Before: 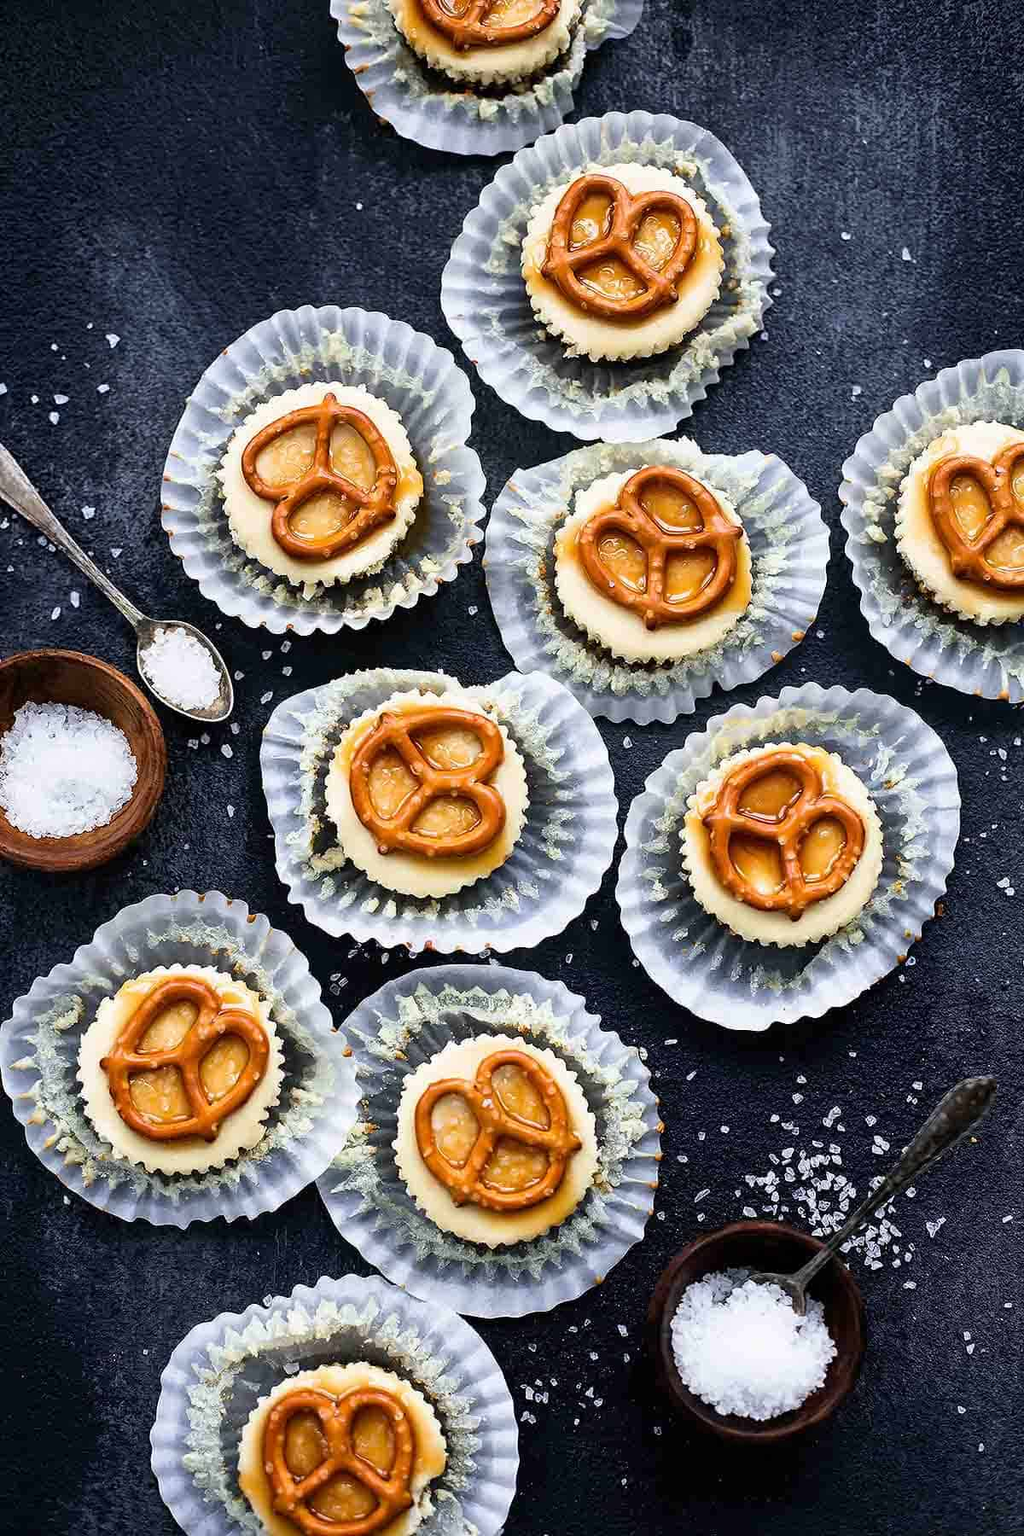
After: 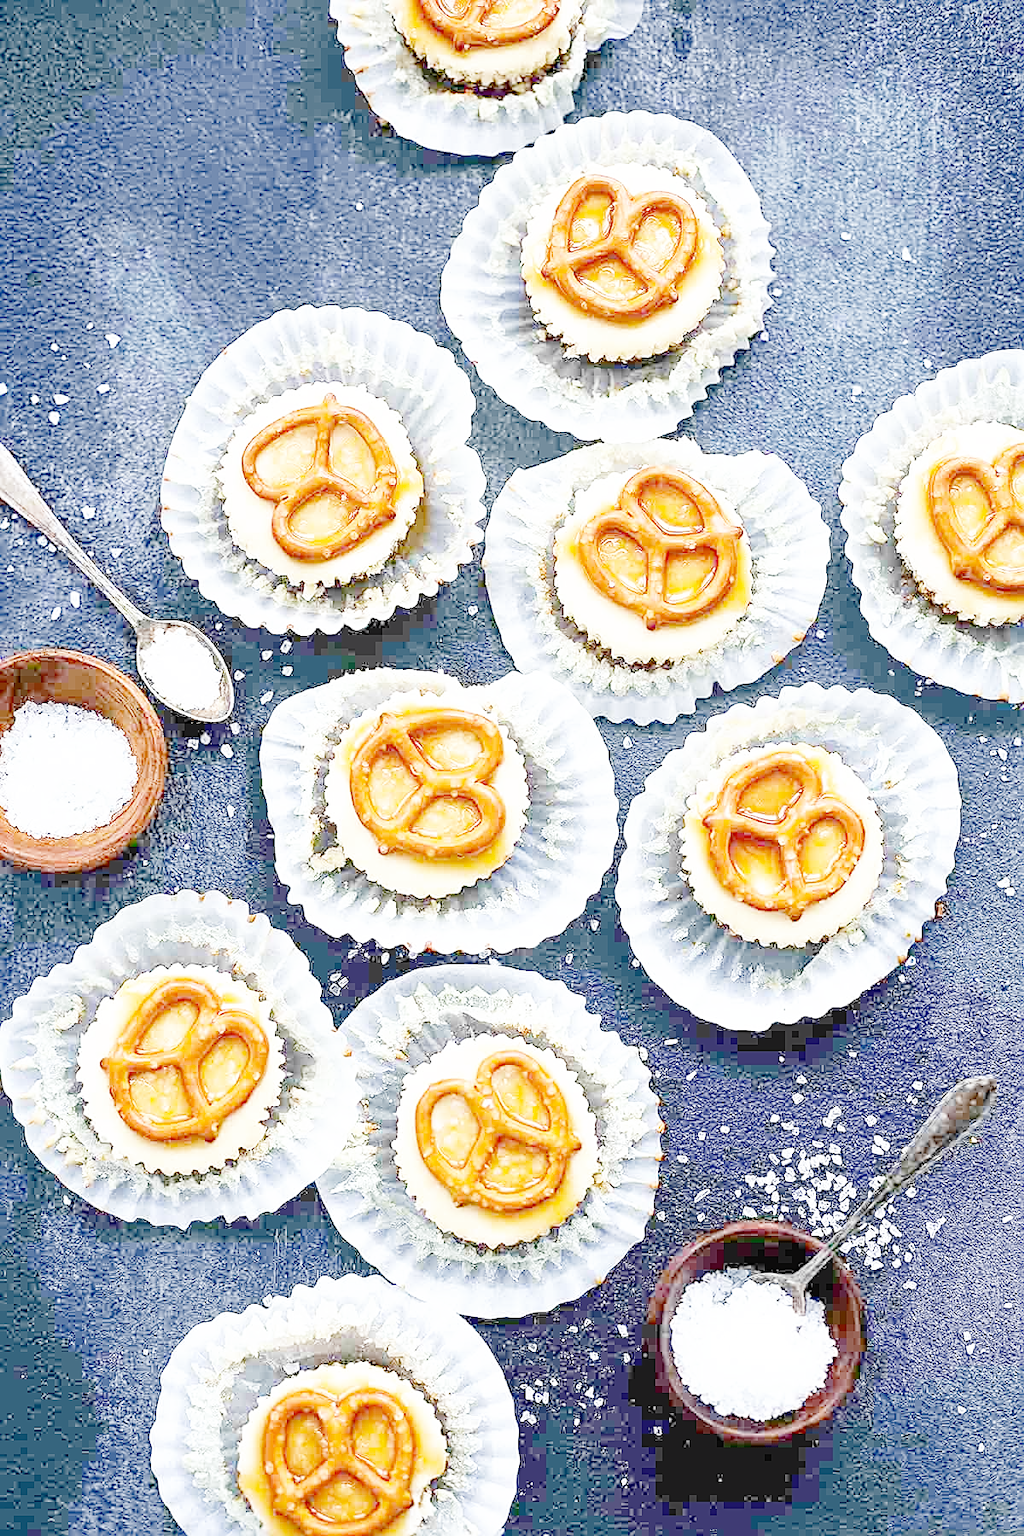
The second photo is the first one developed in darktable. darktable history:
sharpen: amount 0.6
base curve: curves: ch0 [(0, 0) (0.008, 0.007) (0.022, 0.029) (0.048, 0.089) (0.092, 0.197) (0.191, 0.399) (0.275, 0.534) (0.357, 0.65) (0.477, 0.78) (0.542, 0.833) (0.799, 0.973) (1, 1)], preserve colors none
color look up table: target L [81.66, 72.35, 62.32, 47.62, 200.04, 100.14, 94.98, 84.87, 72.18, 68.45, 68.2, 72.06, 57.86, 56.16, 51.08, 45, 36.09, 60.02, 58.07, 50.51, 32.35, 38.46, 14.11, 70.08, 58.1, 56.53, 0 ×23], target a [4.324, -22.64, -40.38, -15.01, 0, 0, 0.084, 0.144, 22.9, 46.53, 24.13, 0.286, 55.02, 0.727, 64.73, 23.84, 1.017, 9.468, 56.72, 12.77, 29.61, 21.16, 0.976, -29.27, -5.803, -22.13, 0 ×23], target b [86.81, 68.1, 43.13, 34.6, 0, 0, 1.082, 2.072, 24.72, 66.96, 70.94, 1.872, 26.55, 1.344, 42.06, 23.38, -0.215, -27.95, -10.83, -59.44, -25.52, -69.95, -0.626, -0.504, -26.19, -28.89, 0 ×23], num patches 26
